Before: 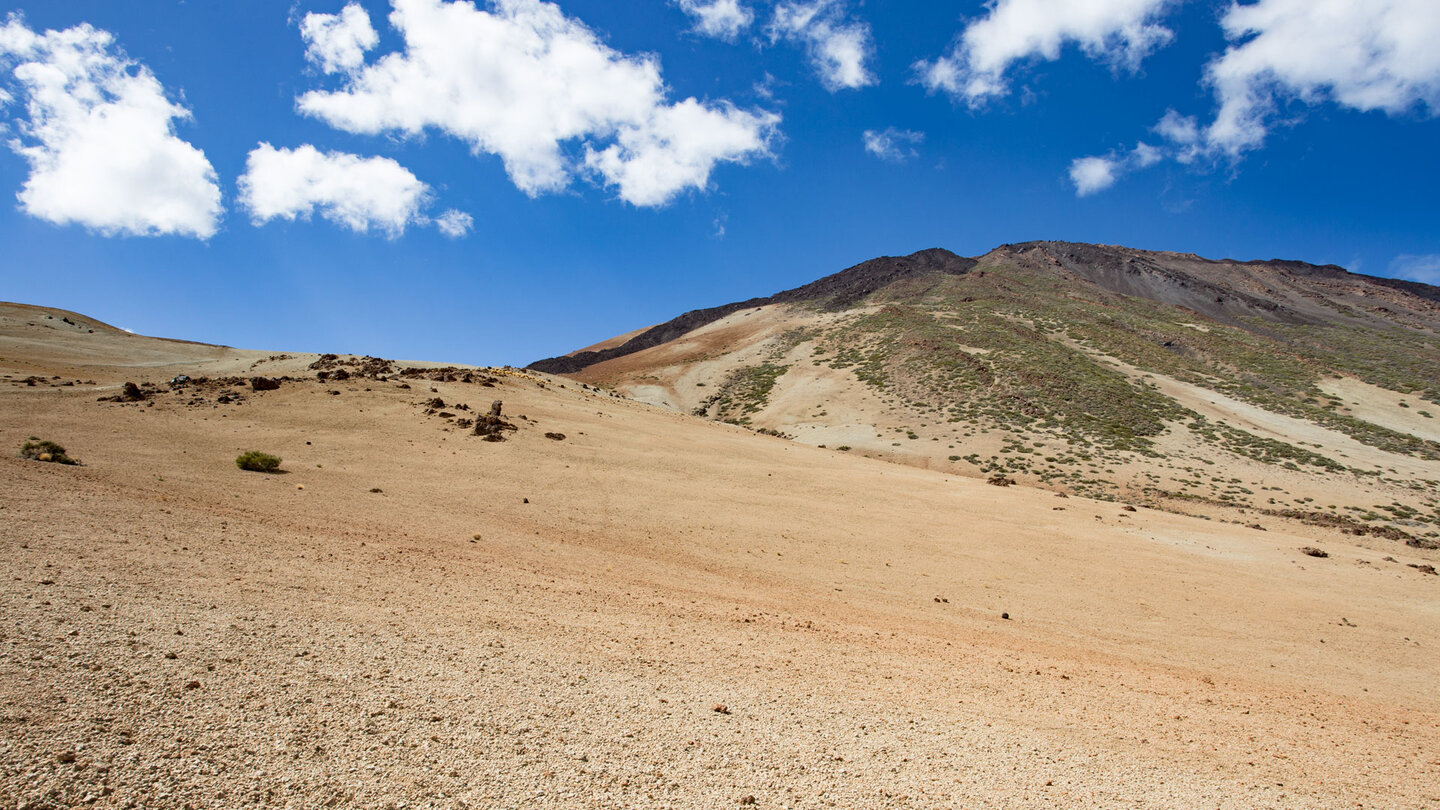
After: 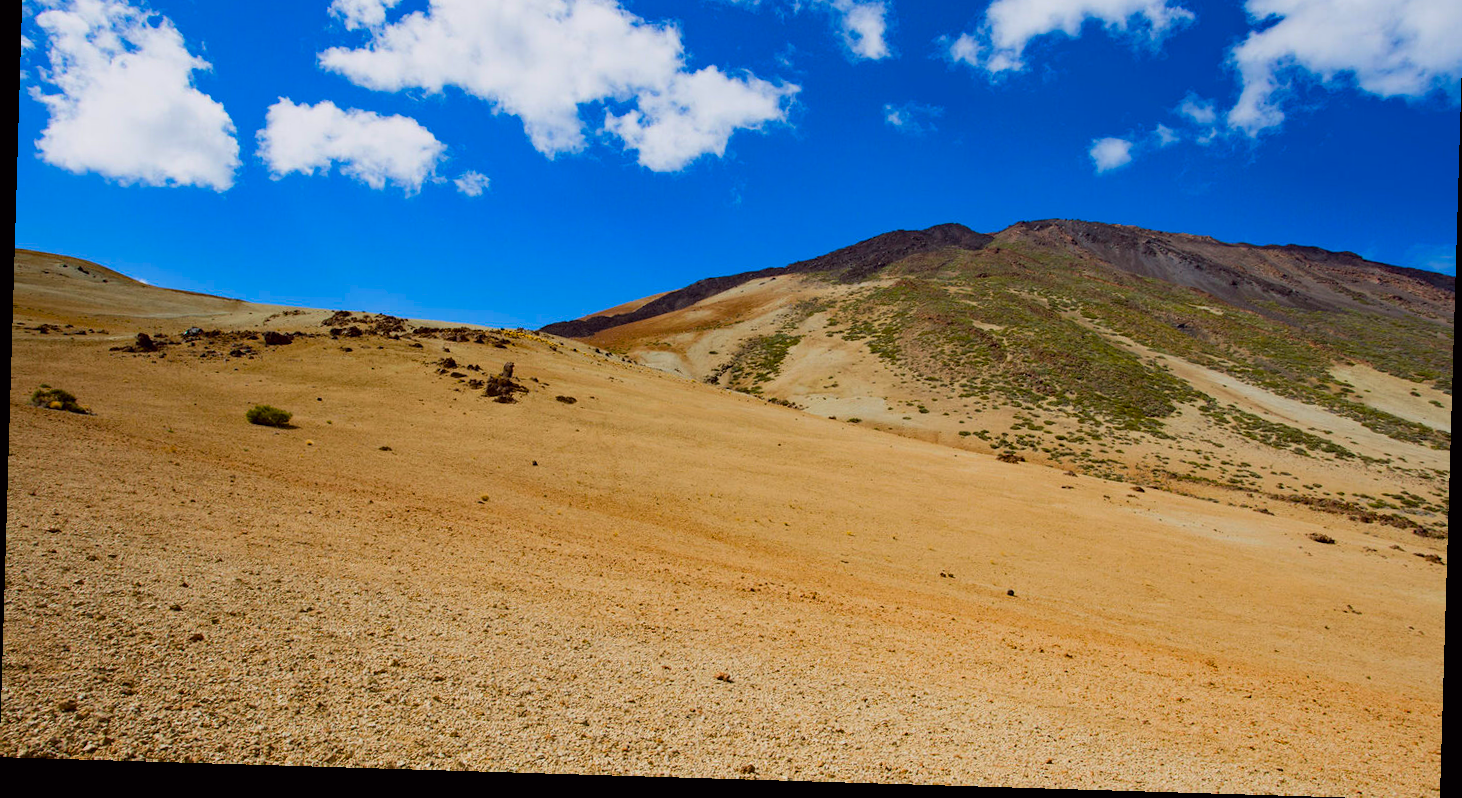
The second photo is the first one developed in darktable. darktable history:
color balance: lift [1, 1.001, 0.999, 1.001], gamma [1, 1.004, 1.007, 0.993], gain [1, 0.991, 0.987, 1.013], contrast 7.5%, contrast fulcrum 10%, output saturation 115%
crop and rotate: top 6.25%
color balance rgb: linear chroma grading › global chroma 13.3%, global vibrance 41.49%
exposure: exposure -0.582 EV, compensate highlight preservation false
rotate and perspective: rotation 1.72°, automatic cropping off
